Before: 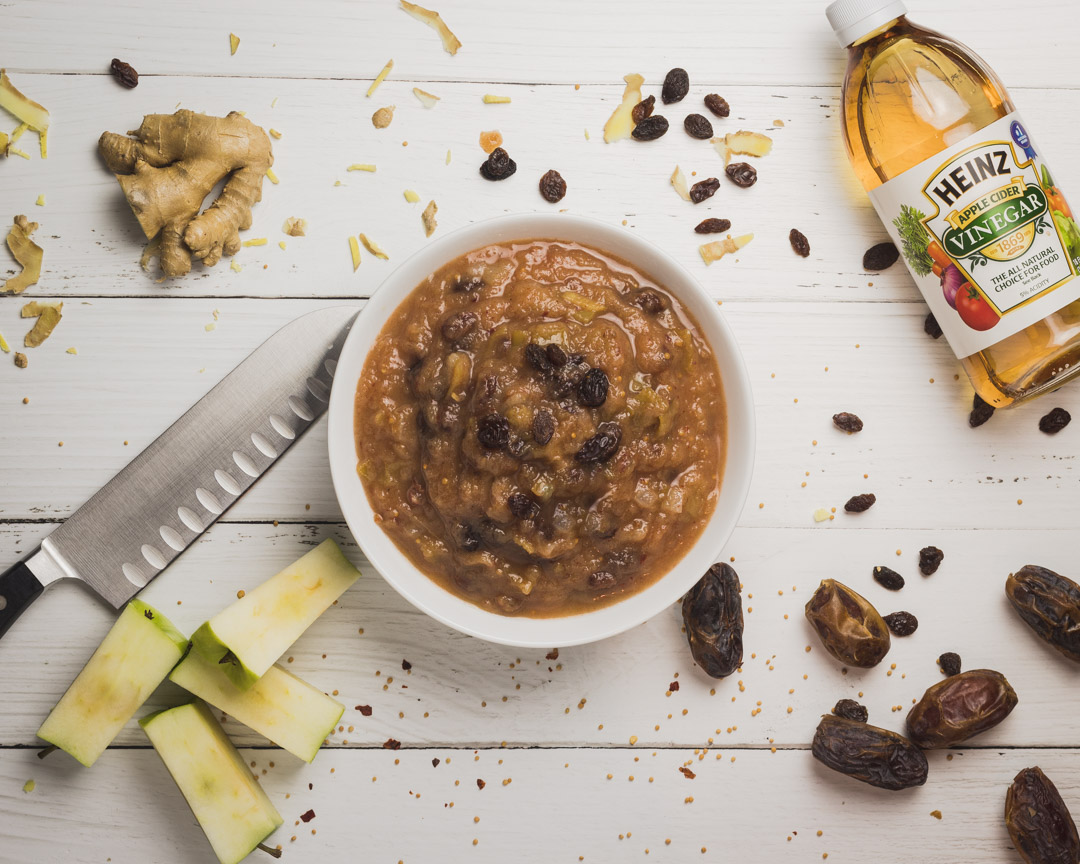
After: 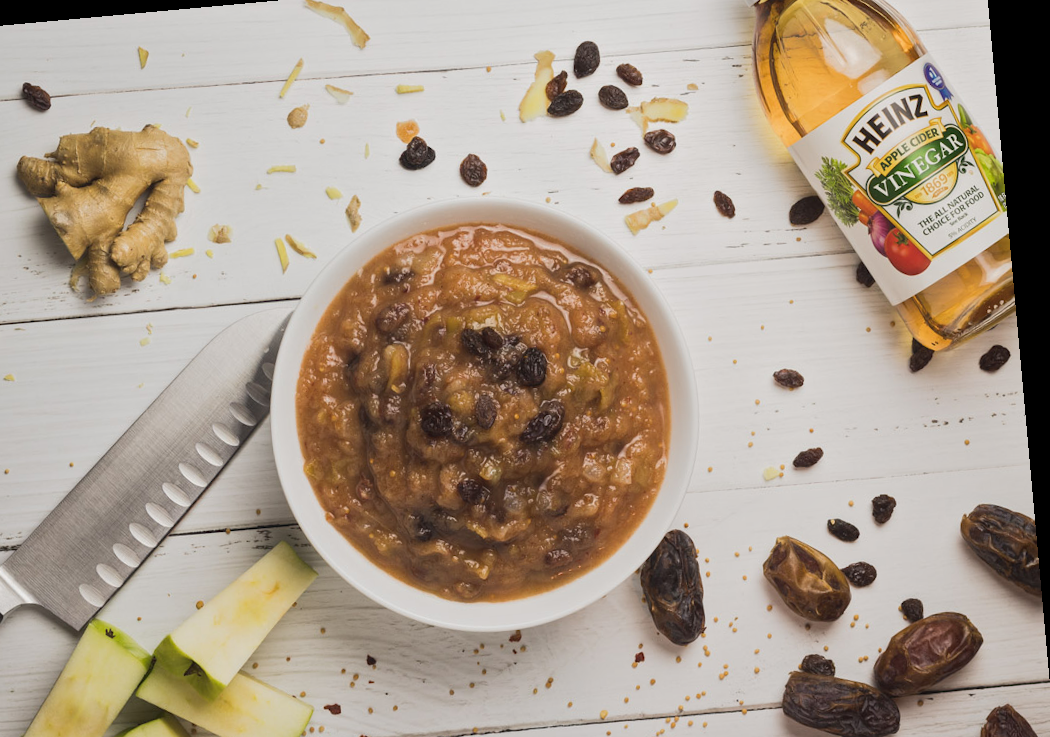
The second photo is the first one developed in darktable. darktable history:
rotate and perspective: rotation -5.2°, automatic cropping off
tone equalizer: -8 EV -0.002 EV, -7 EV 0.005 EV, -6 EV -0.009 EV, -5 EV 0.011 EV, -4 EV -0.012 EV, -3 EV 0.007 EV, -2 EV -0.062 EV, -1 EV -0.293 EV, +0 EV -0.582 EV, smoothing diameter 2%, edges refinement/feathering 20, mask exposure compensation -1.57 EV, filter diffusion 5
crop: left 8.155%, top 6.611%, bottom 15.385%
